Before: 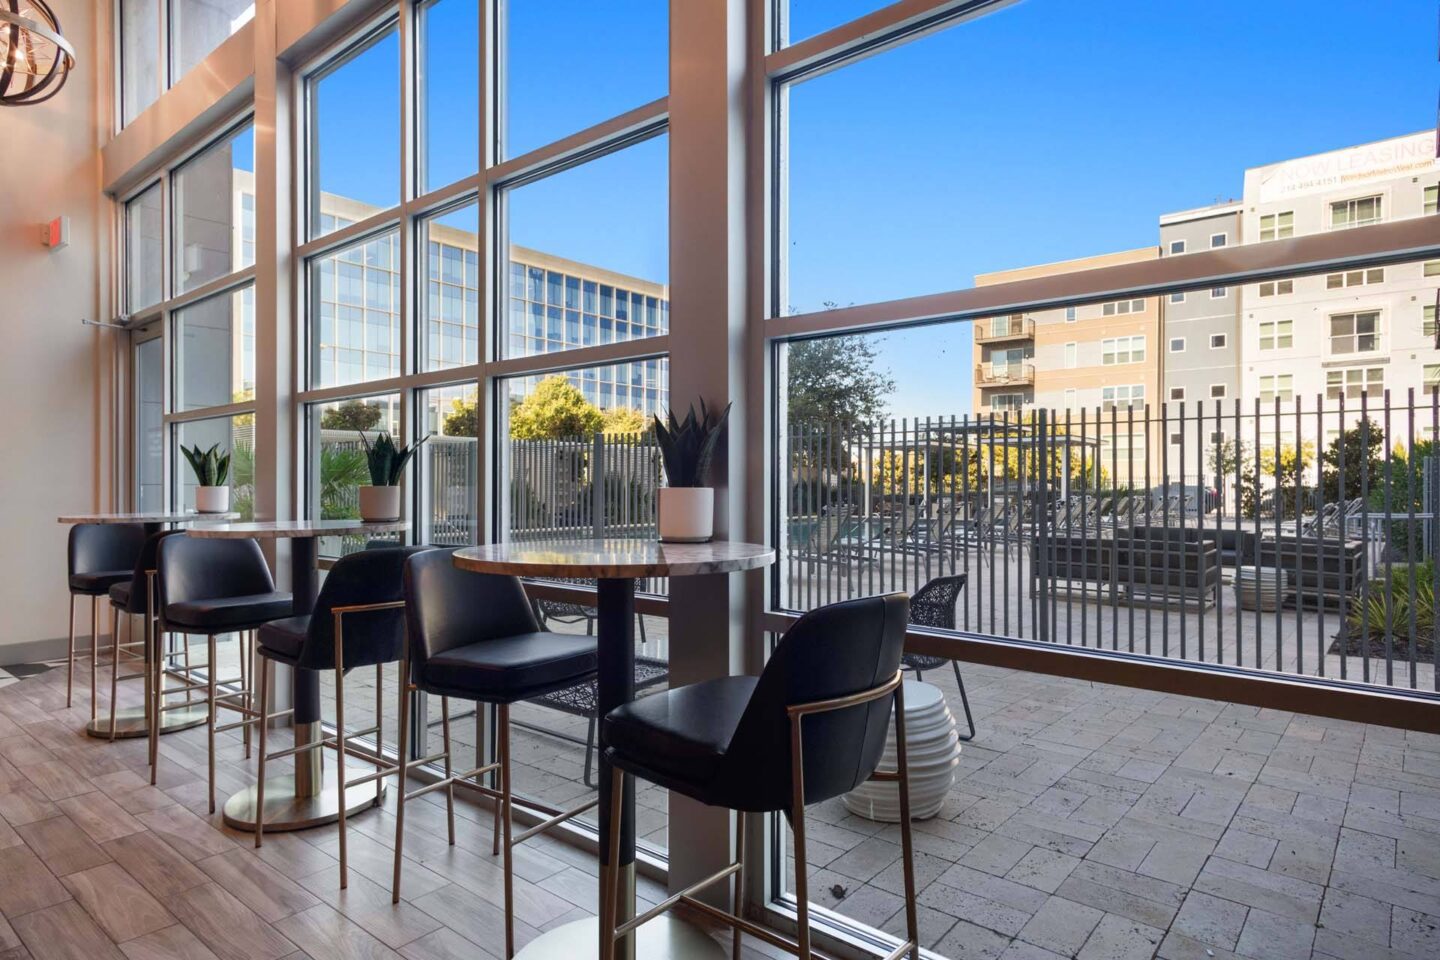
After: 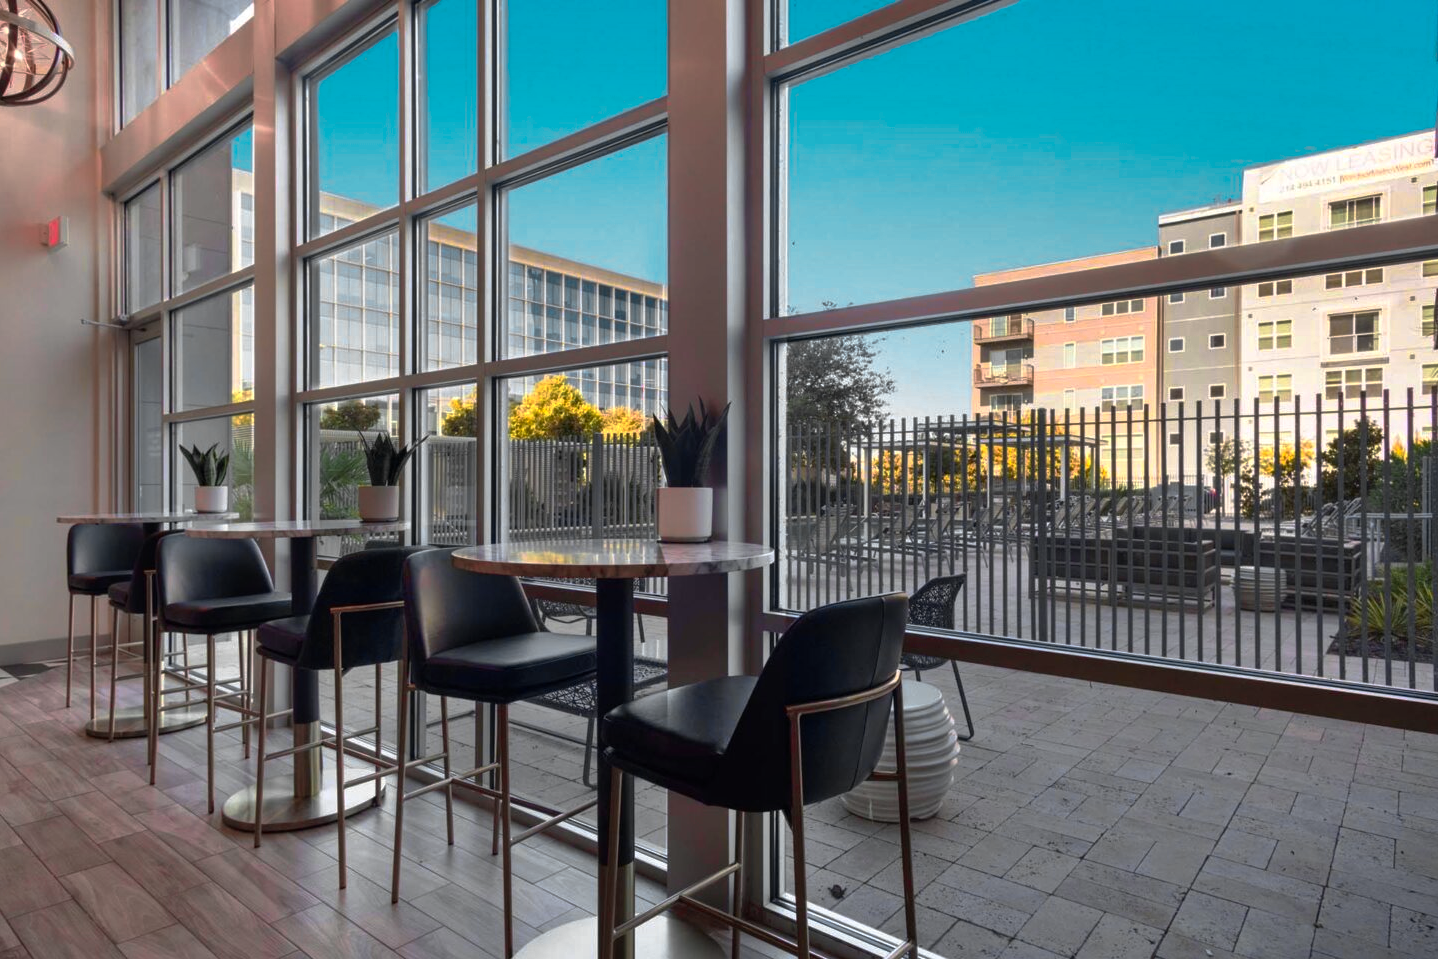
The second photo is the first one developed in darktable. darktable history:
base curve: curves: ch0 [(0, 0) (0.595, 0.418) (1, 1)], preserve colors none
color zones: curves: ch0 [(0.257, 0.558) (0.75, 0.565)]; ch1 [(0.004, 0.857) (0.14, 0.416) (0.257, 0.695) (0.442, 0.032) (0.736, 0.266) (0.891, 0.741)]; ch2 [(0, 0.623) (0.112, 0.436) (0.271, 0.474) (0.516, 0.64) (0.743, 0.286)]
shadows and highlights: radius 109.02, shadows 45.59, highlights -67.39, low approximation 0.01, soften with gaussian
crop: left 0.13%
